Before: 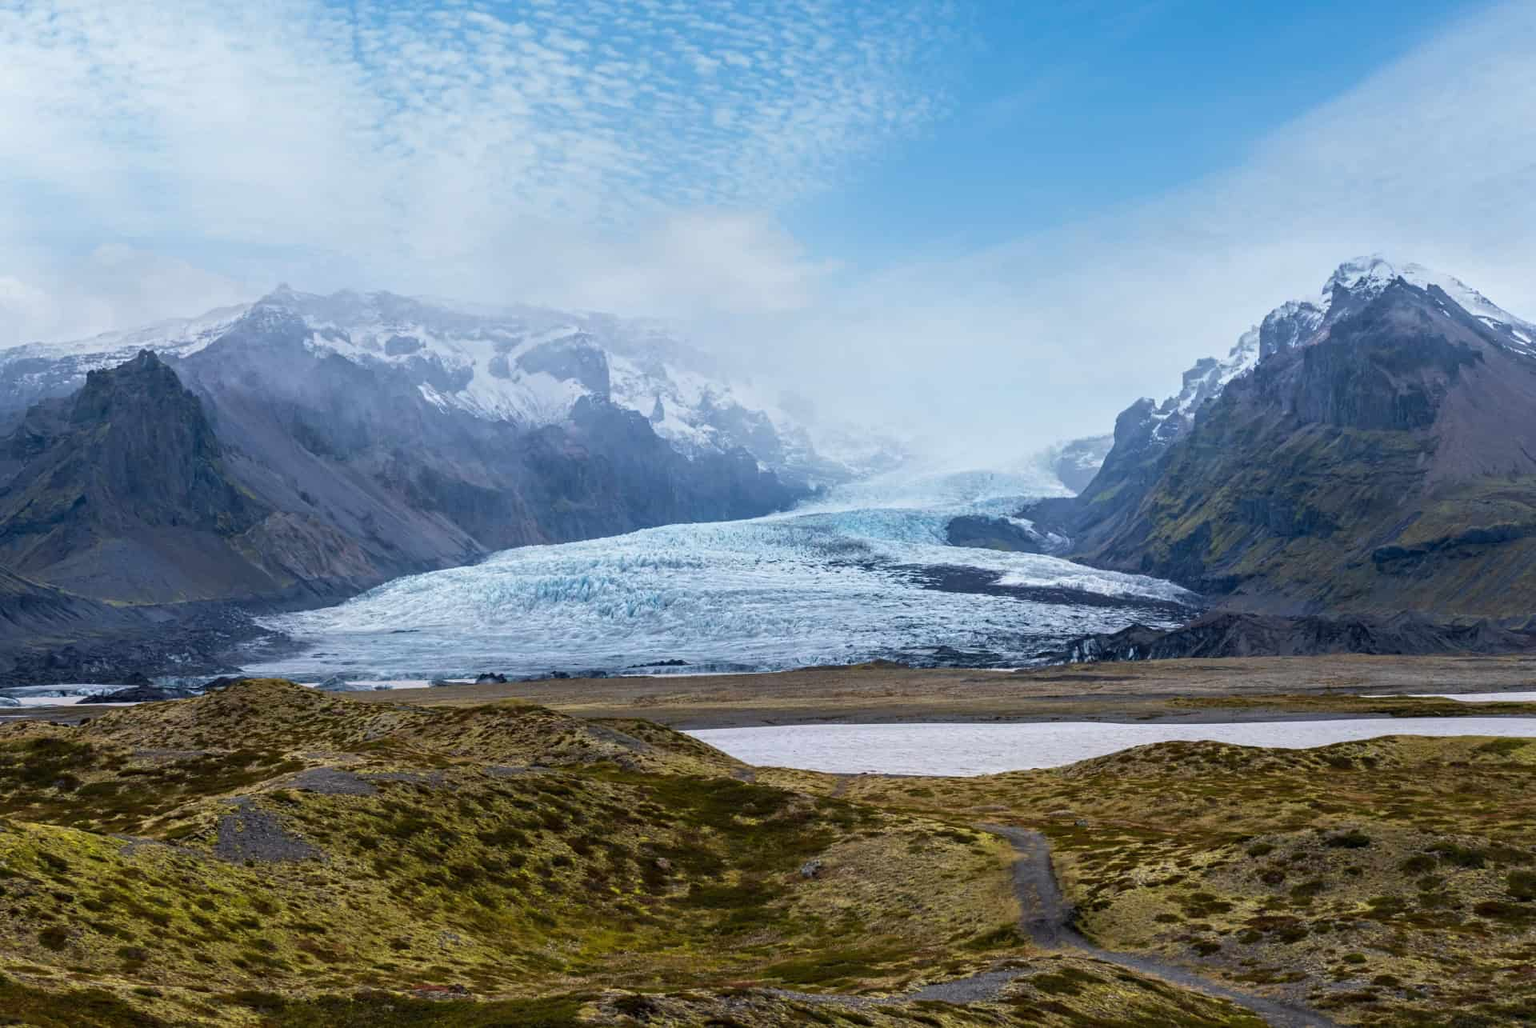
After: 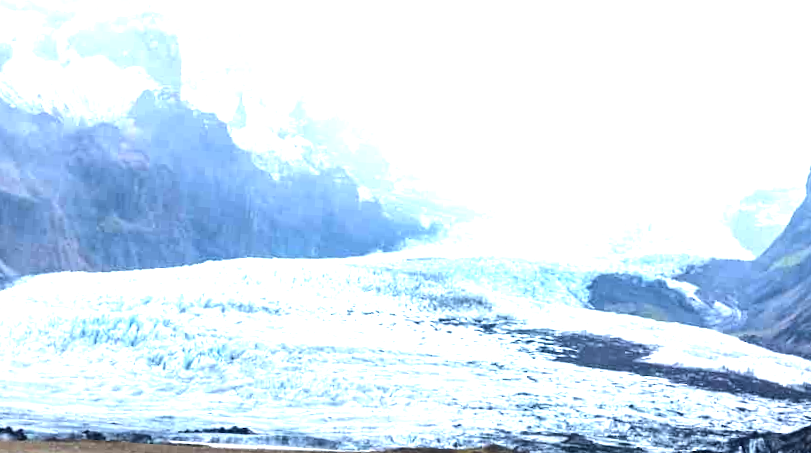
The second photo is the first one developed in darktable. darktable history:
crop: left 31.751%, top 32.172%, right 27.8%, bottom 35.83%
white balance: emerald 1
tone equalizer "contrast tone curve: medium": -8 EV -0.75 EV, -7 EV -0.7 EV, -6 EV -0.6 EV, -5 EV -0.4 EV, -3 EV 0.4 EV, -2 EV 0.6 EV, -1 EV 0.7 EV, +0 EV 0.75 EV, edges refinement/feathering 500, mask exposure compensation -1.57 EV, preserve details no
exposure: exposure 0.921 EV
rotate and perspective: rotation 4.1°, automatic cropping off
